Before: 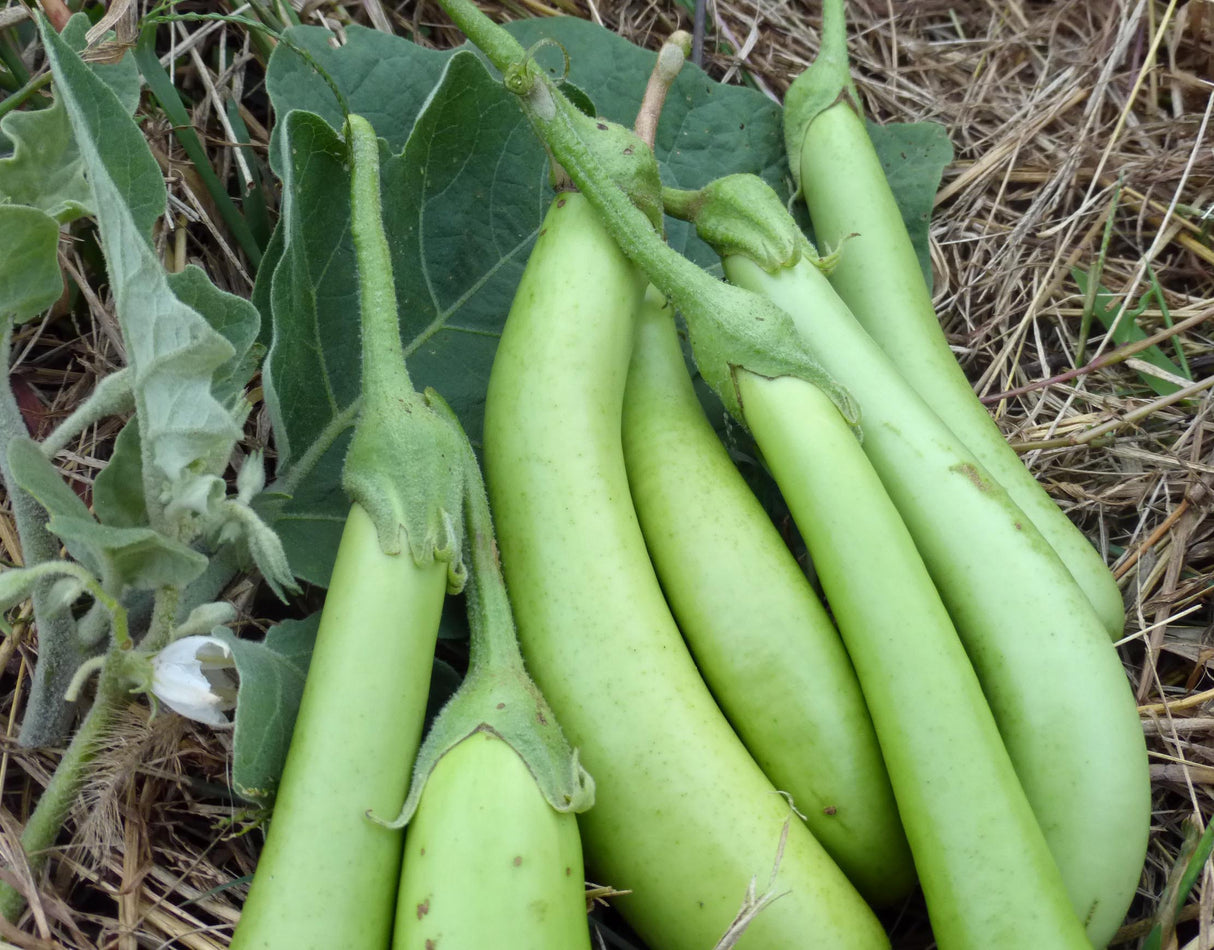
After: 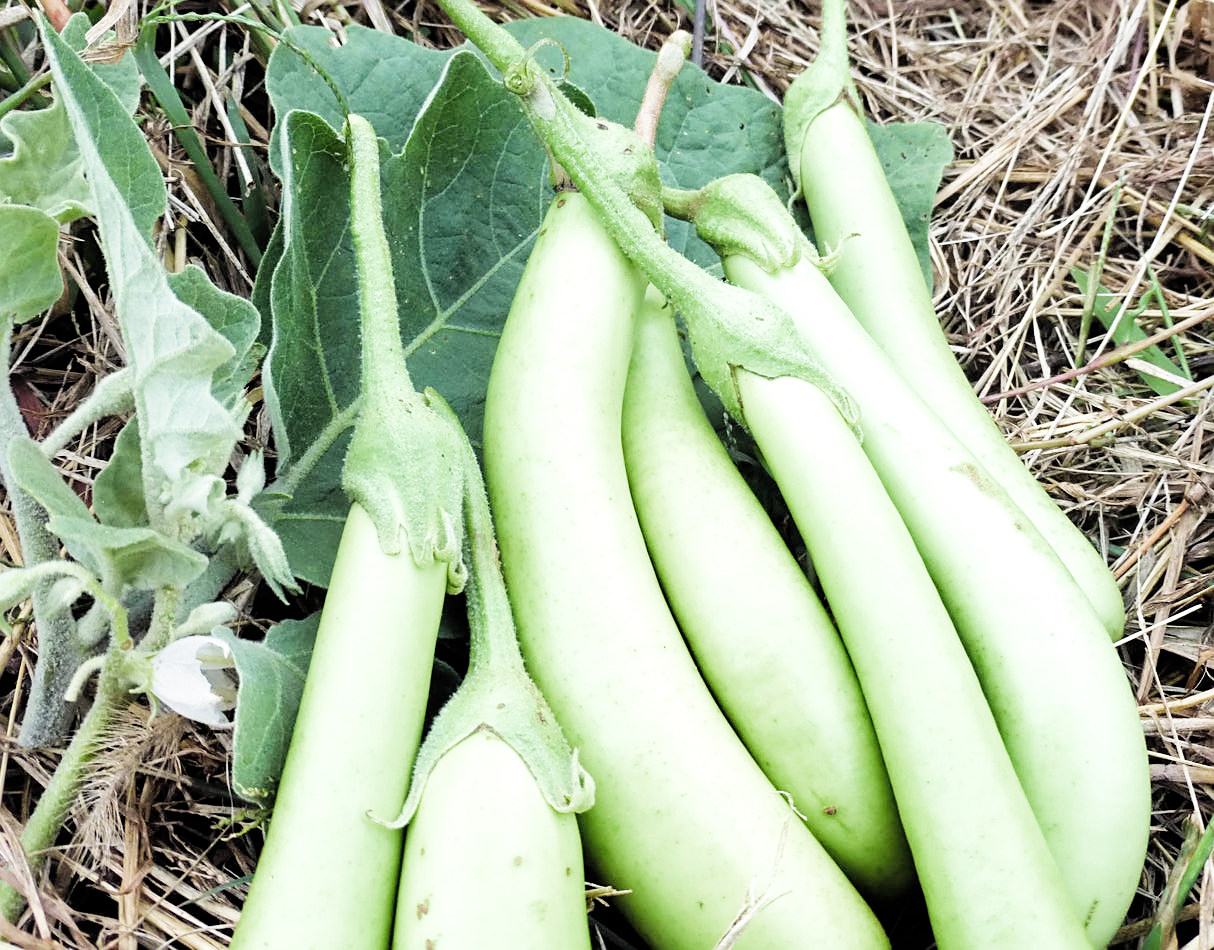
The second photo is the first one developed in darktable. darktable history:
sharpen: amount 0.474
filmic rgb: black relative exposure -5.08 EV, white relative exposure 4 EV, threshold 3.02 EV, hardness 2.88, contrast 1.298, add noise in highlights 0, color science v3 (2019), use custom middle-gray values true, contrast in highlights soft, enable highlight reconstruction true
exposure: black level correction 0, exposure 1.387 EV, compensate highlight preservation false
